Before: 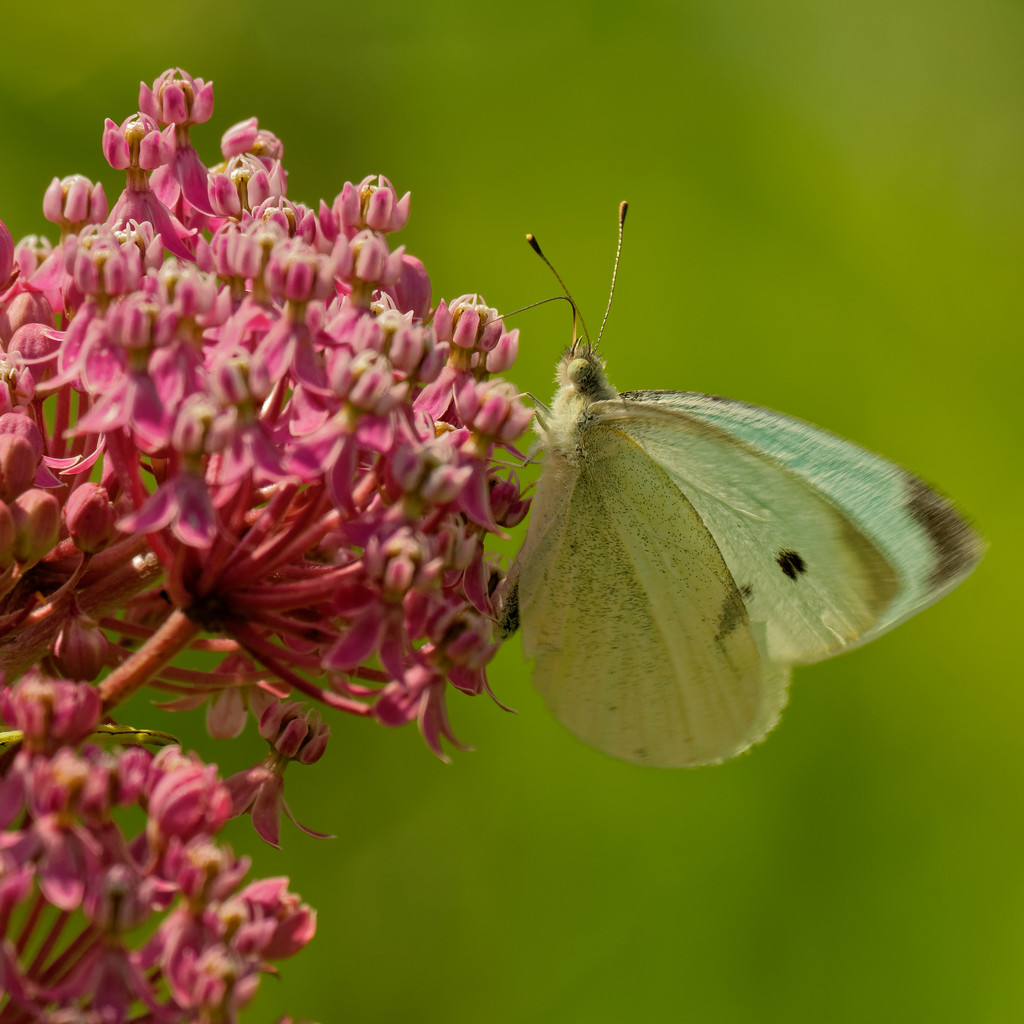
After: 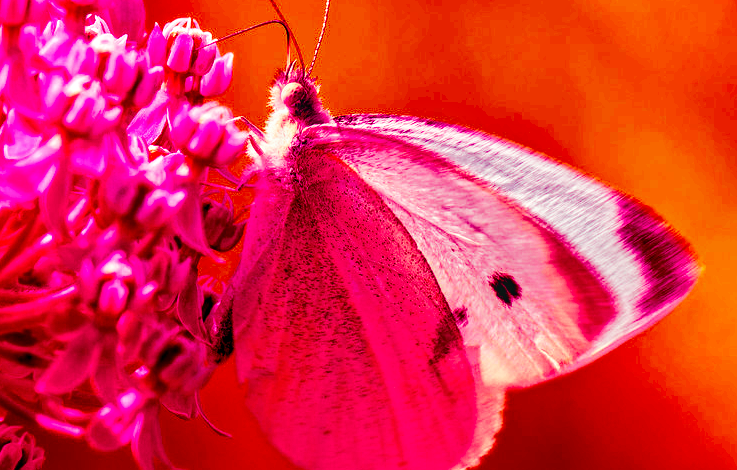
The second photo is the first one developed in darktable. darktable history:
crop and rotate: left 27.938%, top 27.046%, bottom 27.046%
exposure: exposure 0.367 EV, compensate highlight preservation false
local contrast: on, module defaults
color balance: mode lift, gamma, gain (sRGB), lift [1, 1, 0.101, 1]
tone curve: curves: ch0 [(0, 0.003) (0.211, 0.174) (0.482, 0.519) (0.843, 0.821) (0.992, 0.971)]; ch1 [(0, 0) (0.276, 0.206) (0.393, 0.364) (0.482, 0.477) (0.506, 0.5) (0.523, 0.523) (0.572, 0.592) (0.695, 0.767) (1, 1)]; ch2 [(0, 0) (0.438, 0.456) (0.498, 0.497) (0.536, 0.527) (0.562, 0.584) (0.619, 0.602) (0.698, 0.698) (1, 1)], color space Lab, independent channels, preserve colors none
base curve: curves: ch0 [(0, 0.003) (0.001, 0.002) (0.006, 0.004) (0.02, 0.022) (0.048, 0.086) (0.094, 0.234) (0.162, 0.431) (0.258, 0.629) (0.385, 0.8) (0.548, 0.918) (0.751, 0.988) (1, 1)], preserve colors none
